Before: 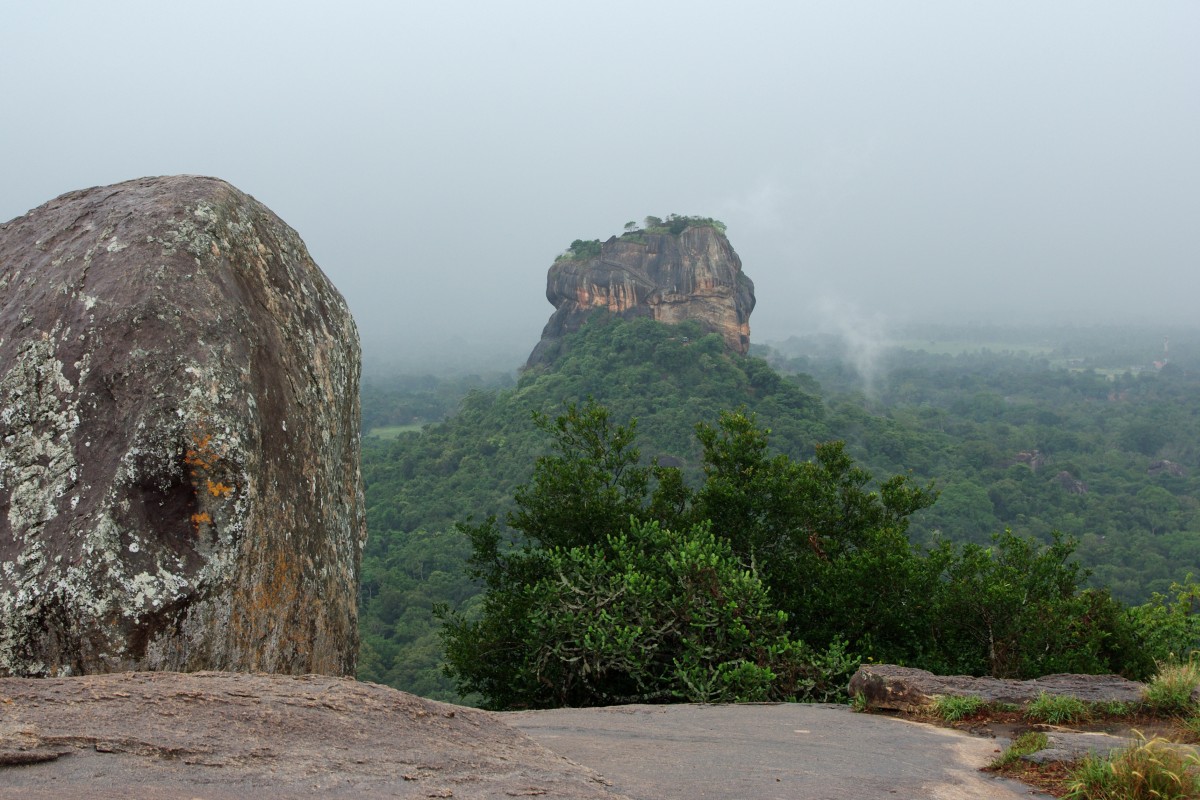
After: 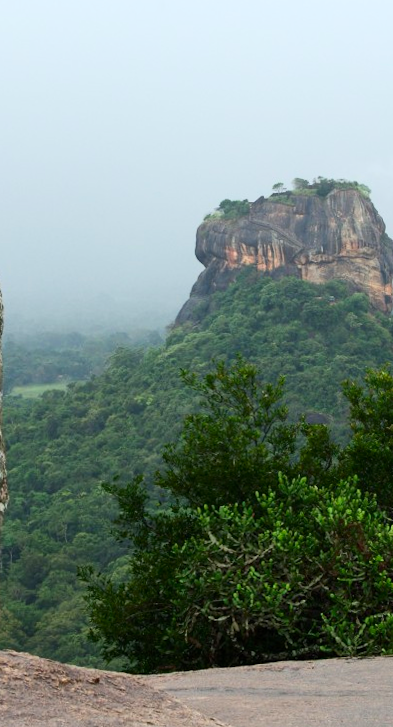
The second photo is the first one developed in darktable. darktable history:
white balance: emerald 1
crop: left 33.36%, right 33.36%
rotate and perspective: rotation -0.013°, lens shift (vertical) -0.027, lens shift (horizontal) 0.178, crop left 0.016, crop right 0.989, crop top 0.082, crop bottom 0.918
contrast brightness saturation: contrast 0.23, brightness 0.1, saturation 0.29
